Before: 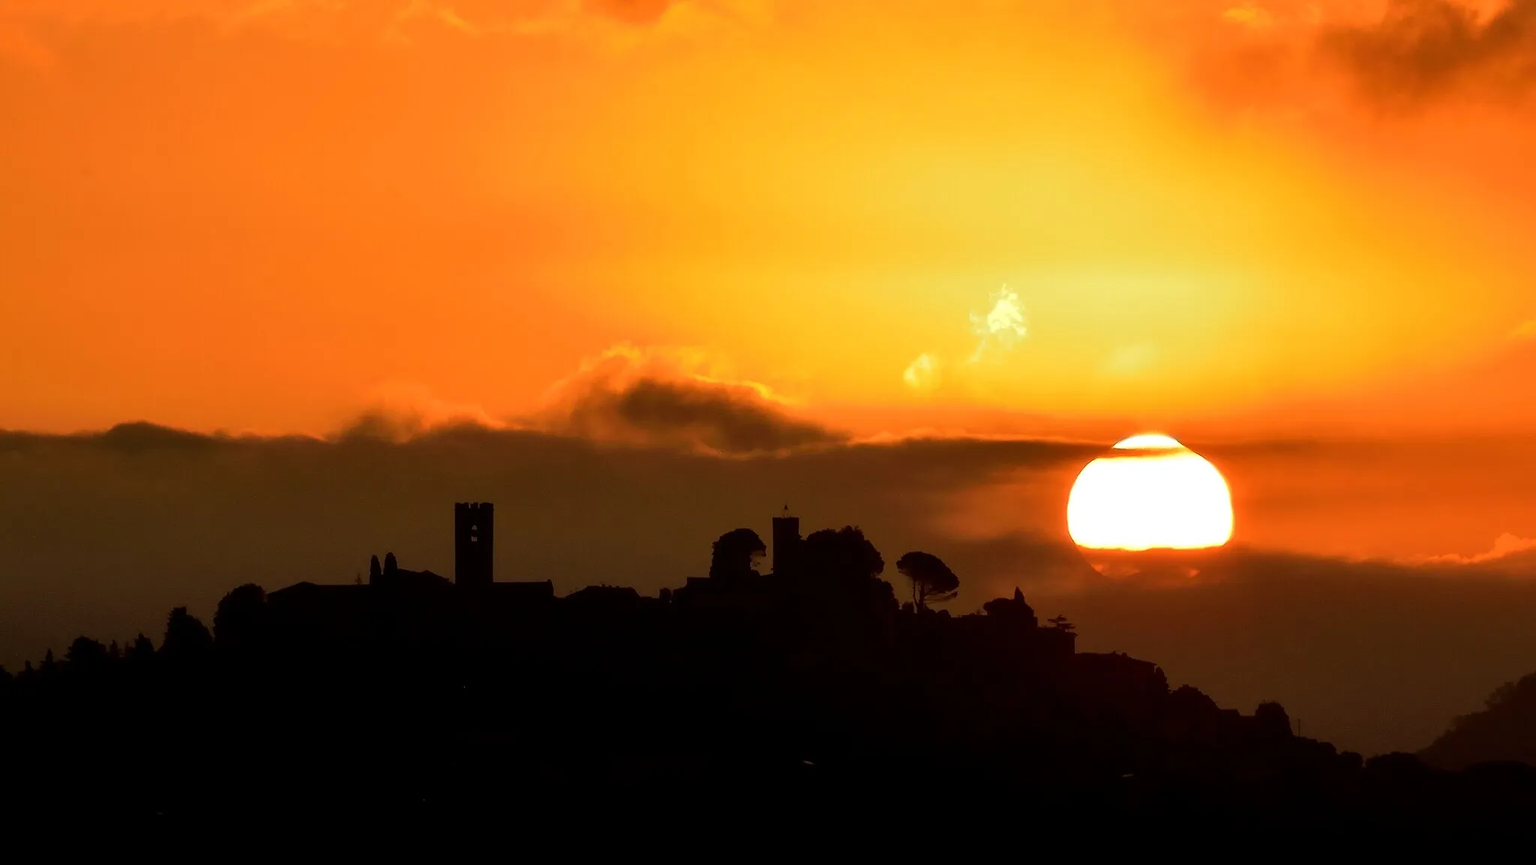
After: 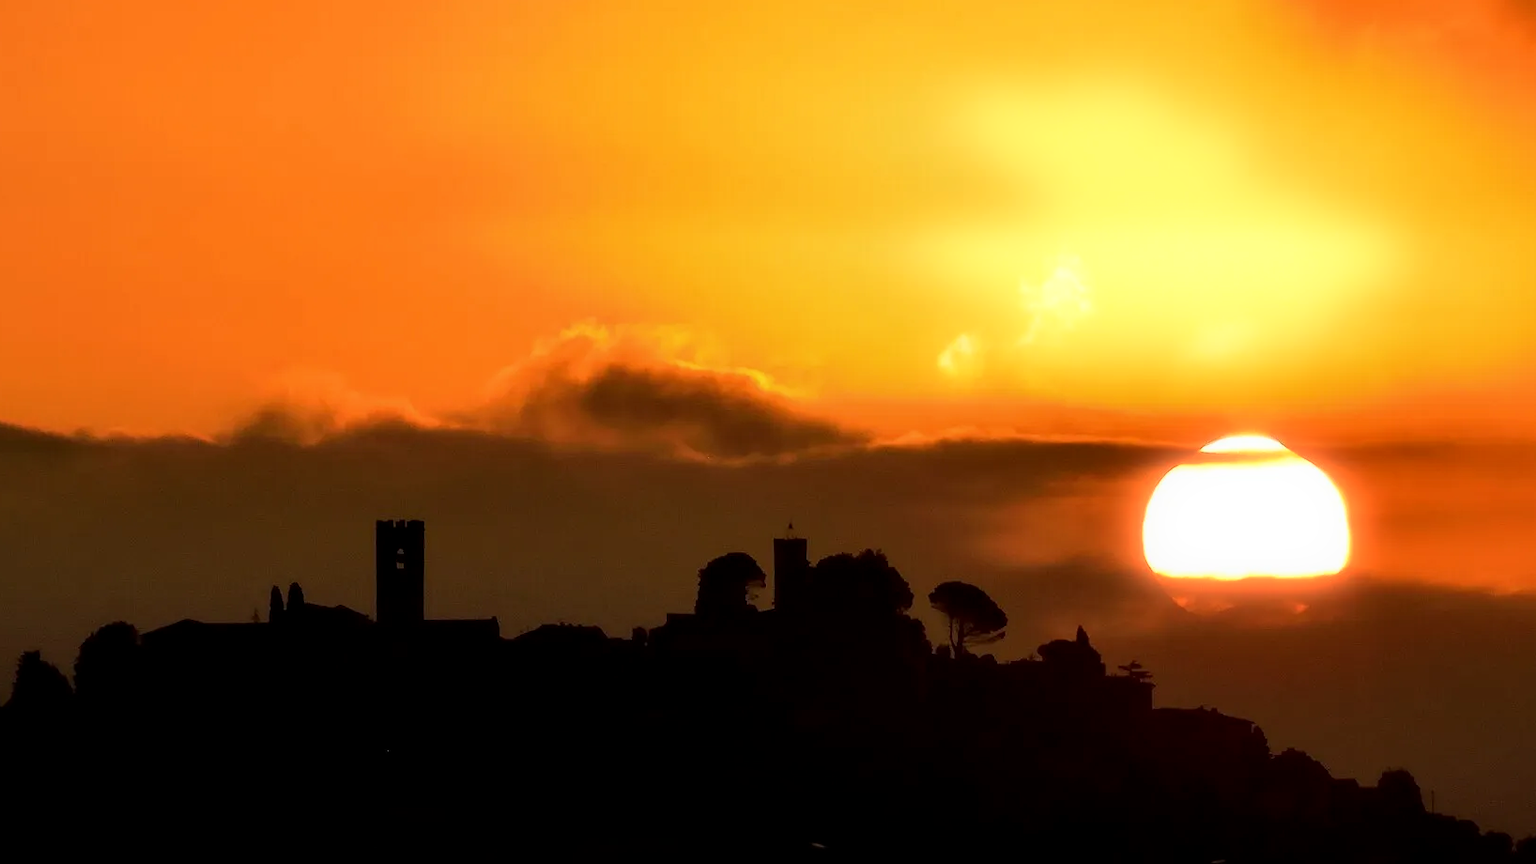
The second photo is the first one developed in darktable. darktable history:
crop and rotate: left 10.071%, top 10.071%, right 10.02%, bottom 10.02%
bloom: size 5%, threshold 95%, strength 15%
local contrast: highlights 61%, shadows 106%, detail 107%, midtone range 0.529
